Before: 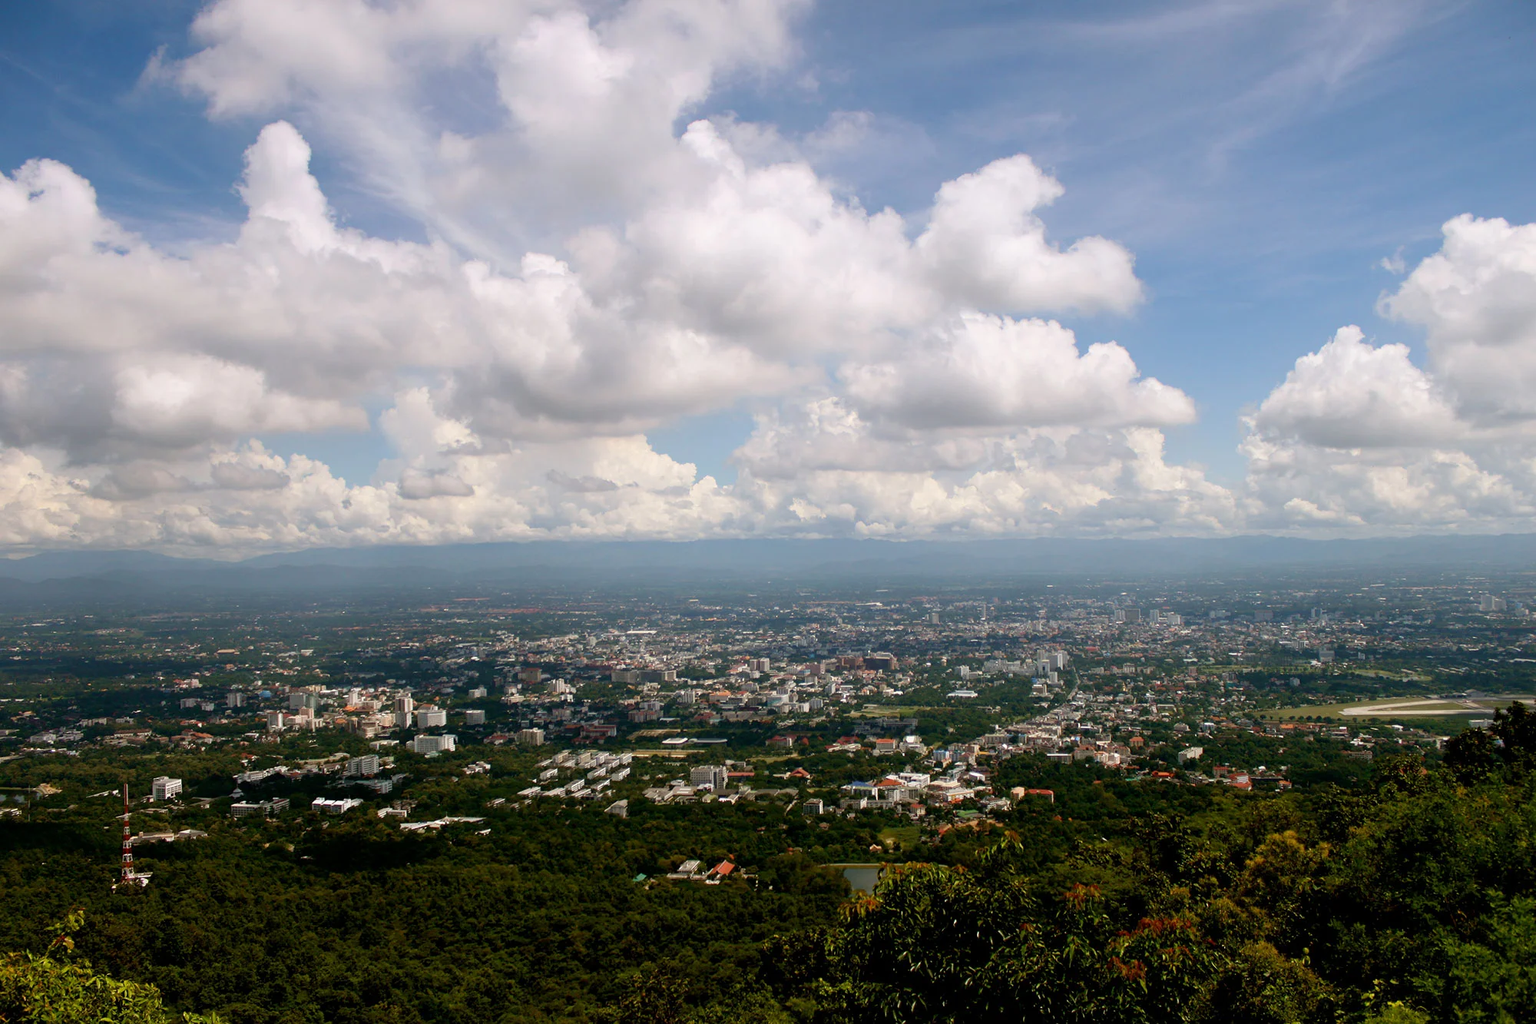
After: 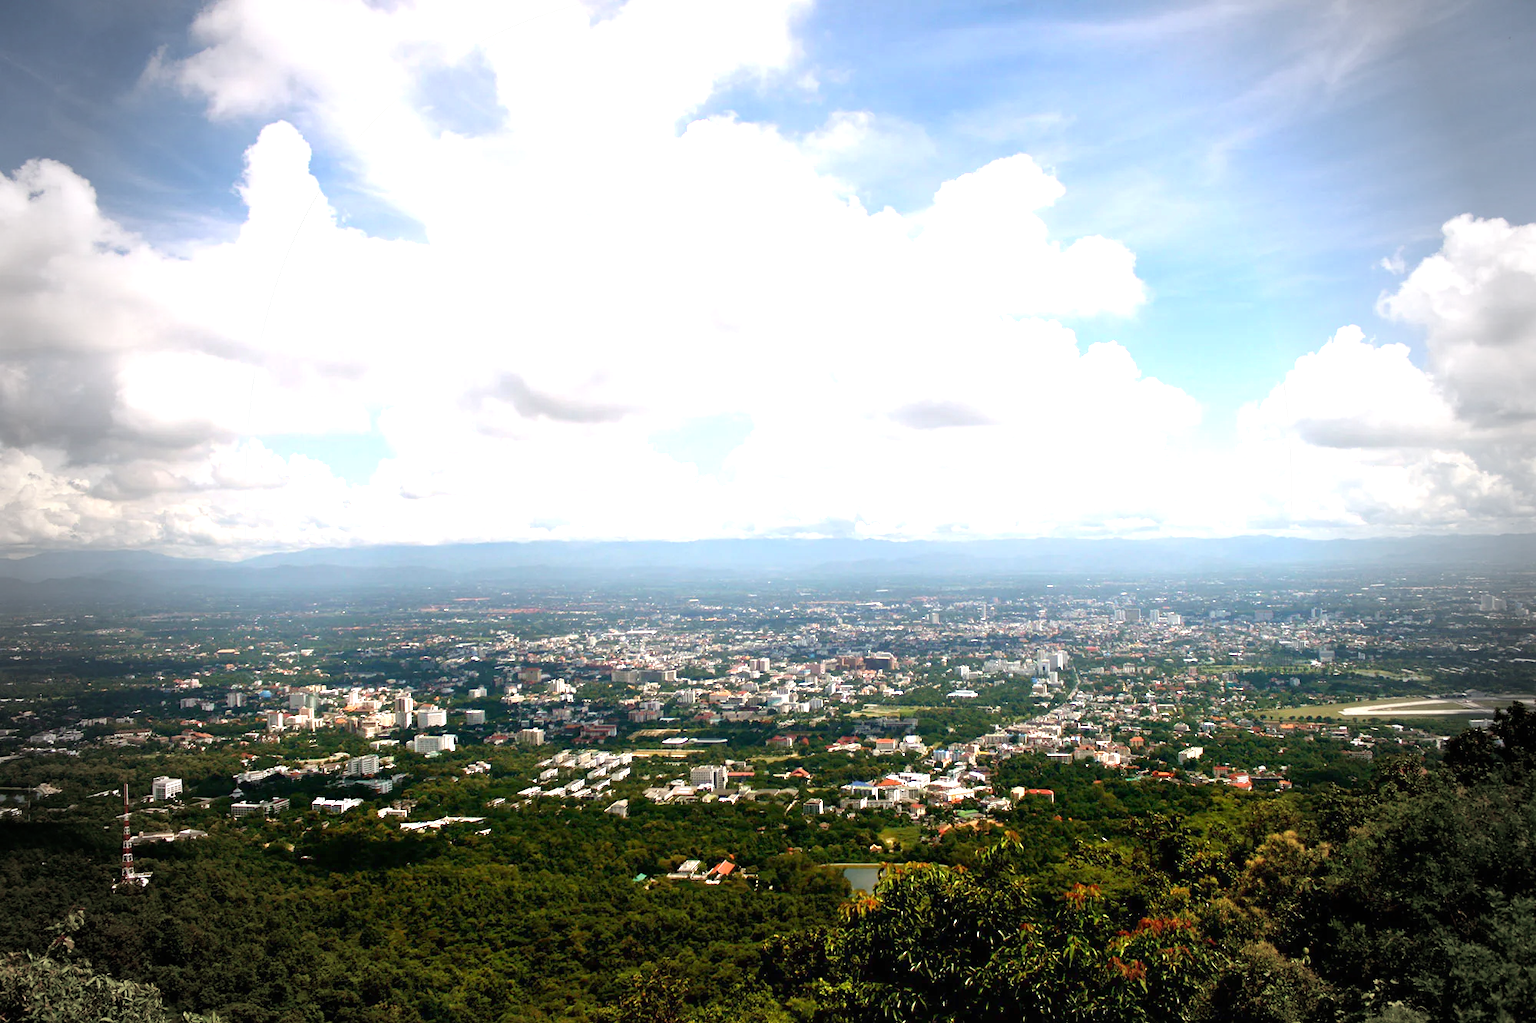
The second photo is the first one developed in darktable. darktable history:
vignetting: fall-off start 68.68%, fall-off radius 30.39%, width/height ratio 0.99, shape 0.839, unbound false
exposure: black level correction 0, exposure 1.278 EV, compensate highlight preservation false
